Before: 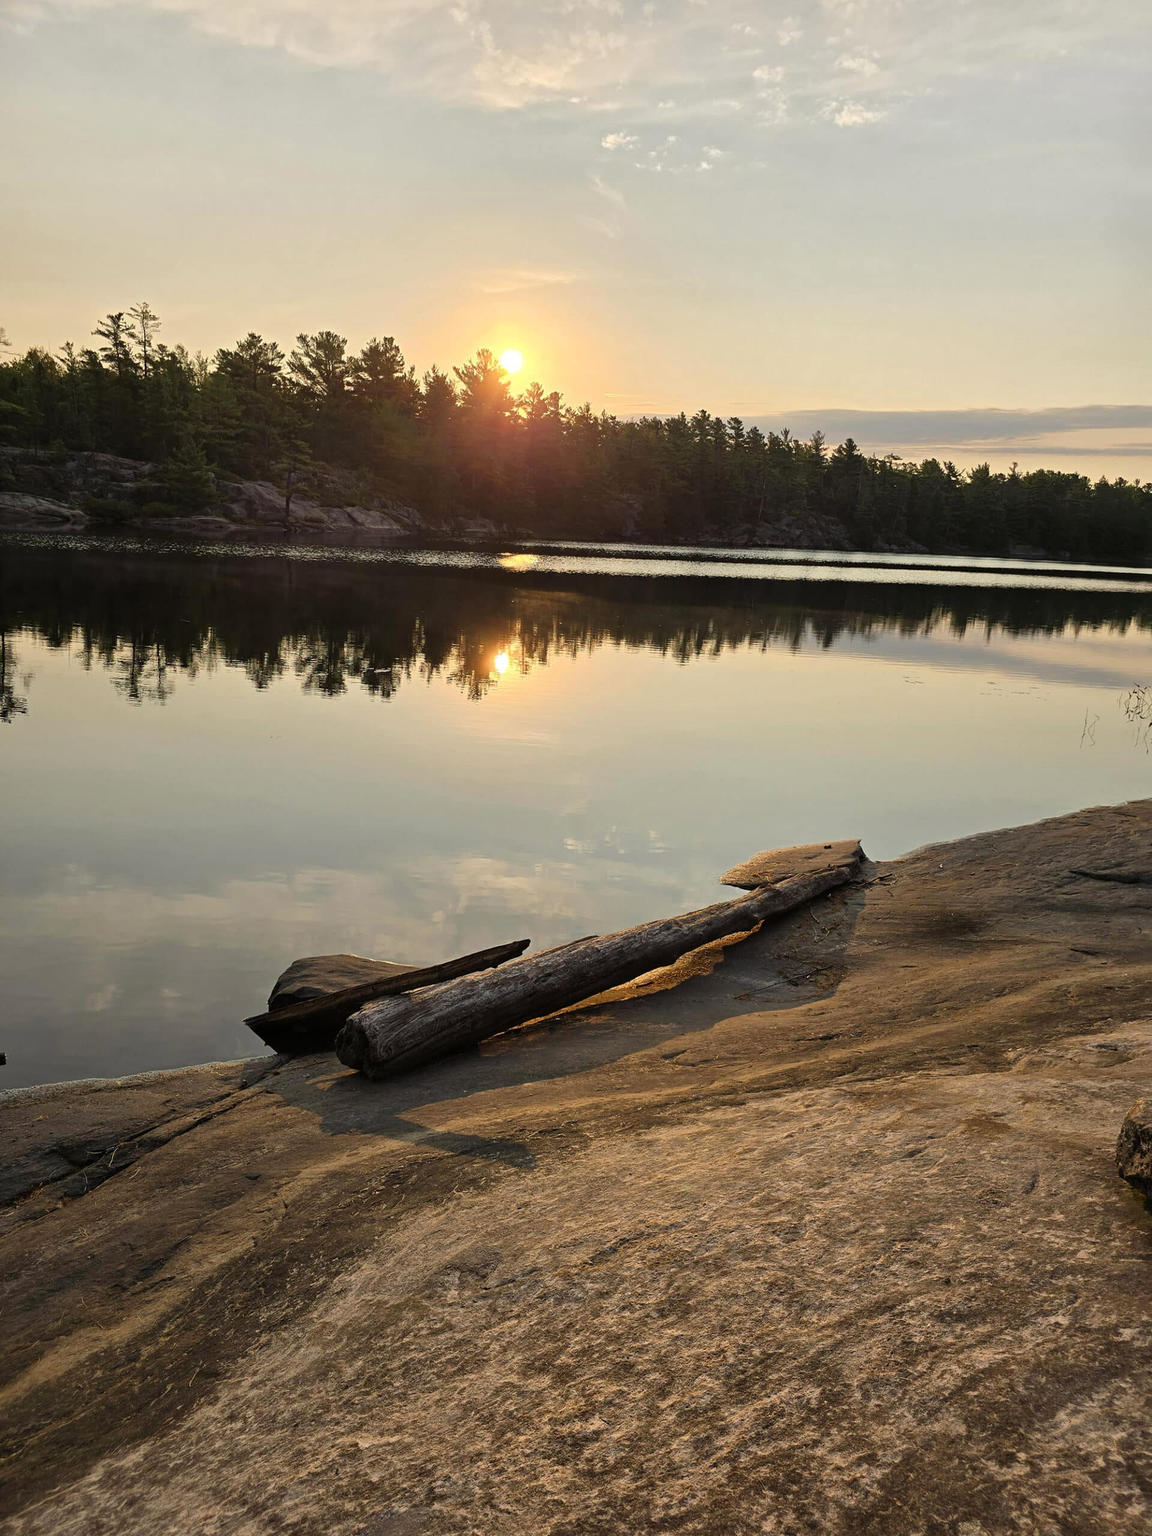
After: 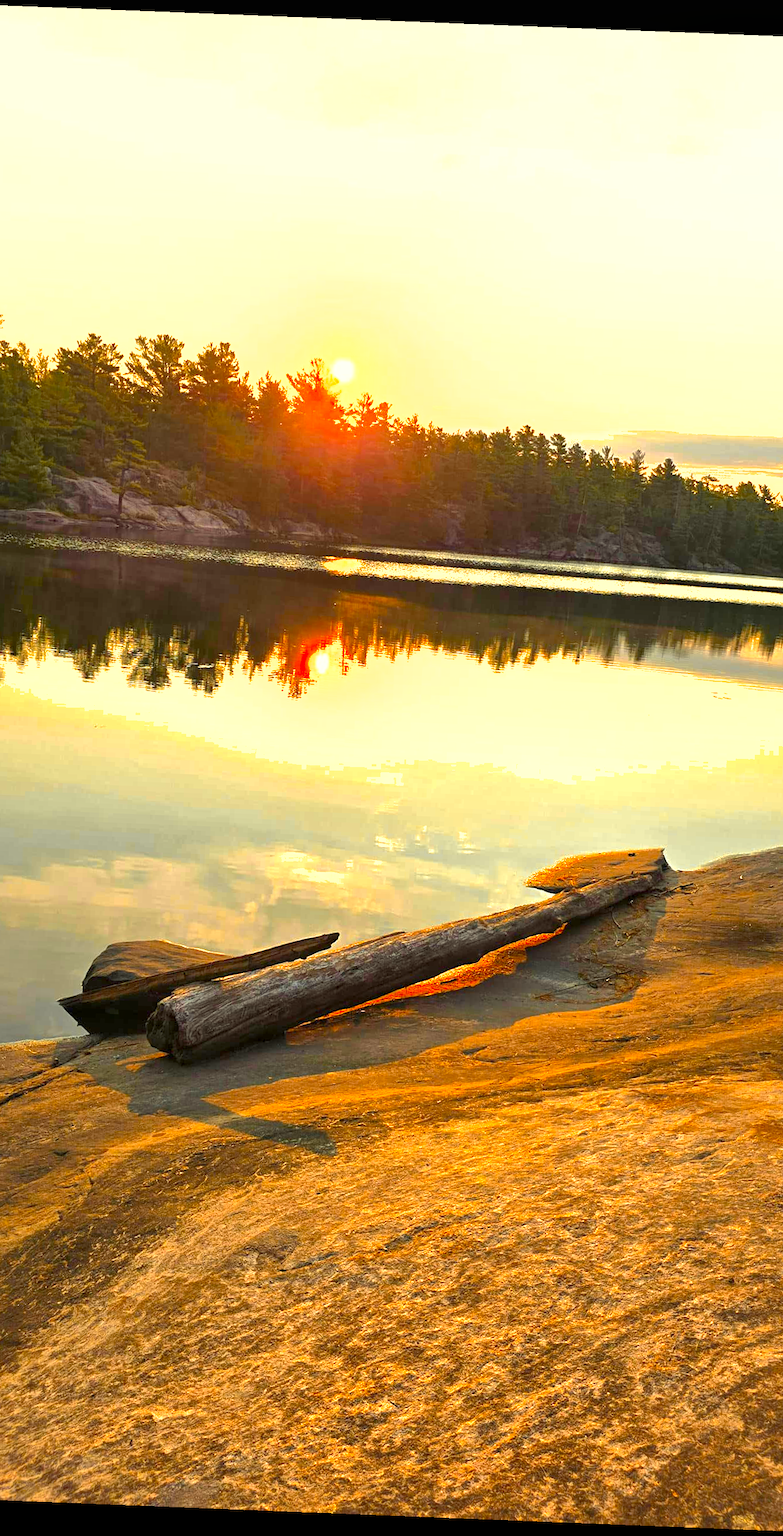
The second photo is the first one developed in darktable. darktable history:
crop: left 16.899%, right 16.556%
shadows and highlights: on, module defaults
color zones: curves: ch0 [(0, 0.499) (0.143, 0.5) (0.286, 0.5) (0.429, 0.476) (0.571, 0.284) (0.714, 0.243) (0.857, 0.449) (1, 0.499)]; ch1 [(0, 0.532) (0.143, 0.645) (0.286, 0.696) (0.429, 0.211) (0.571, 0.504) (0.714, 0.493) (0.857, 0.495) (1, 0.532)]; ch2 [(0, 0.5) (0.143, 0.5) (0.286, 0.427) (0.429, 0.324) (0.571, 0.5) (0.714, 0.5) (0.857, 0.5) (1, 0.5)]
exposure: black level correction 0, exposure 1.1 EV, compensate exposure bias true, compensate highlight preservation false
rotate and perspective: rotation 2.27°, automatic cropping off
color balance: output saturation 120%
color correction: highlights a* -4.28, highlights b* 6.53
local contrast: highlights 100%, shadows 100%, detail 120%, midtone range 0.2
